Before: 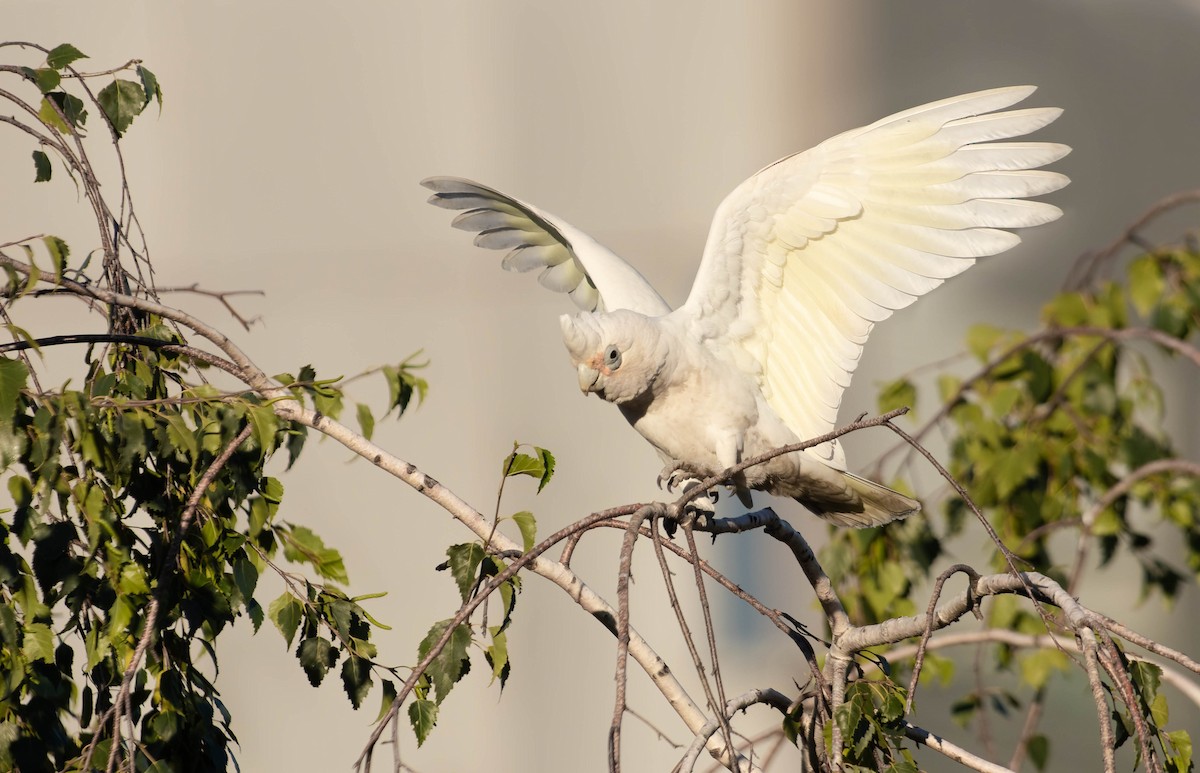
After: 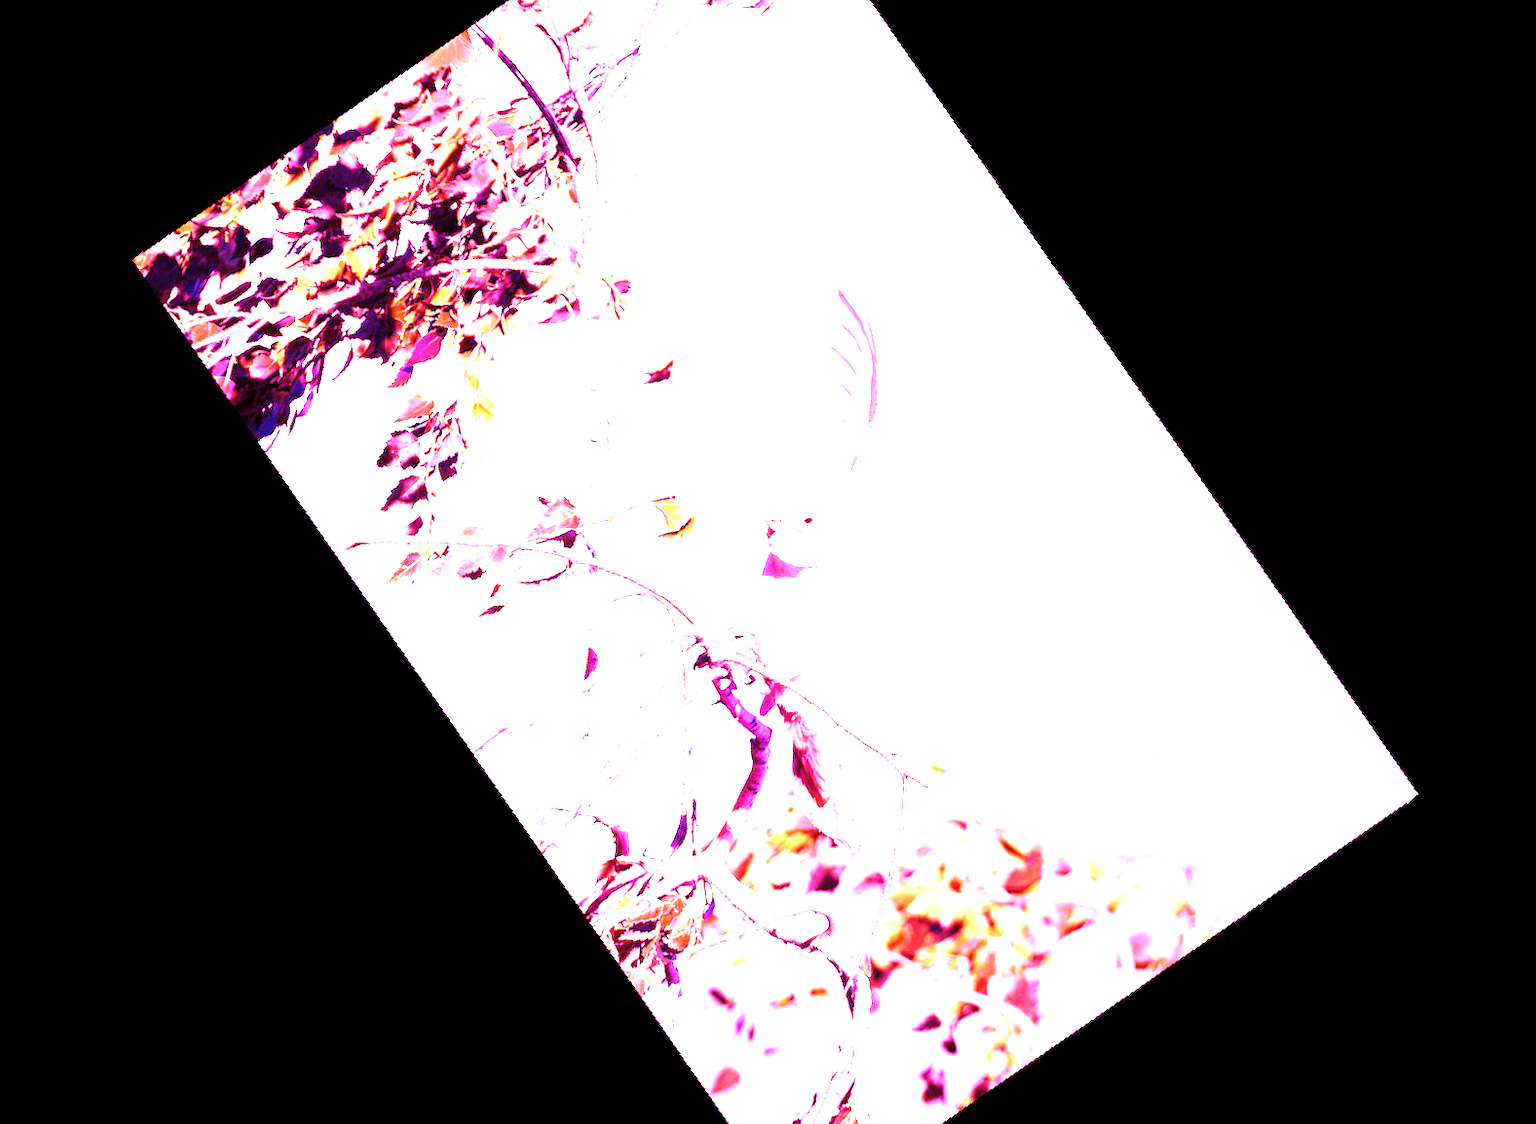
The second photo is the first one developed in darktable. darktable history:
crop and rotate: angle -46.26°, top 16.234%, right 0.912%, bottom 11.704%
white balance: red 8, blue 8
velvia: on, module defaults
rotate and perspective: rotation 9.12°, automatic cropping off
